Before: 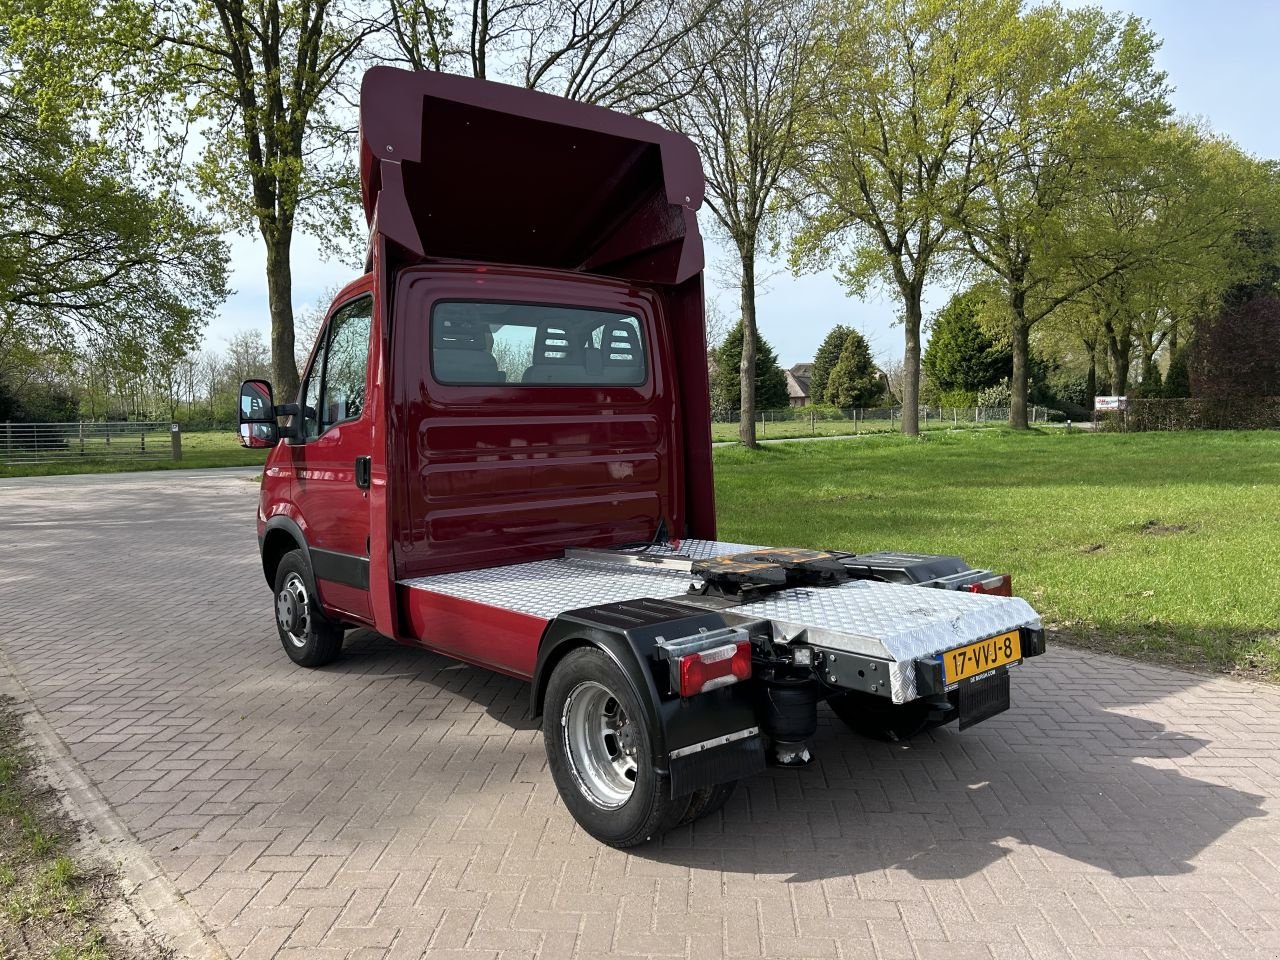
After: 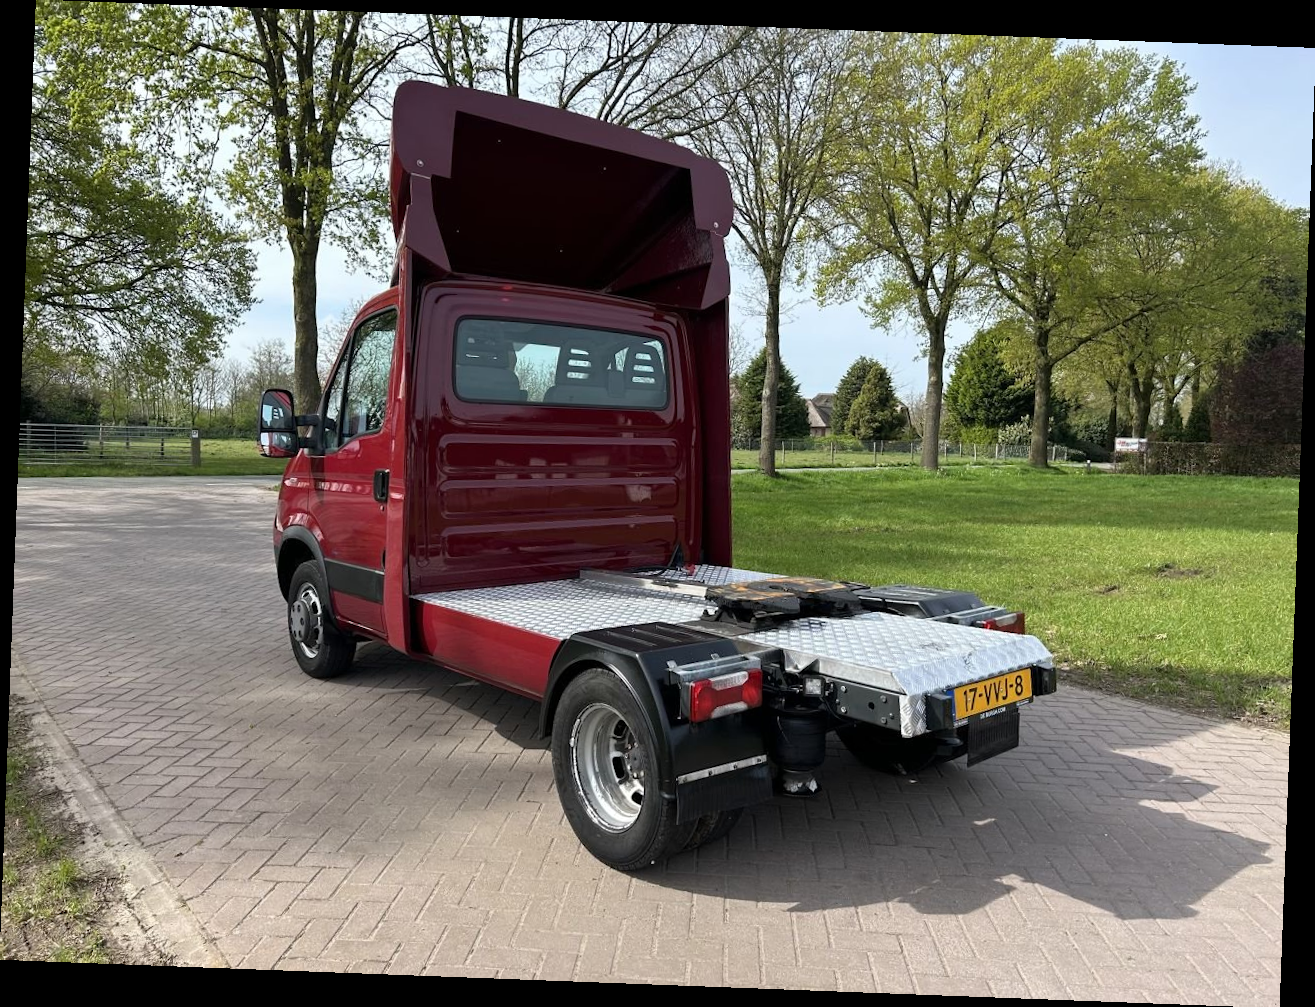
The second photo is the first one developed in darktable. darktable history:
rotate and perspective: rotation 2.17°, automatic cropping off
tone equalizer: on, module defaults
